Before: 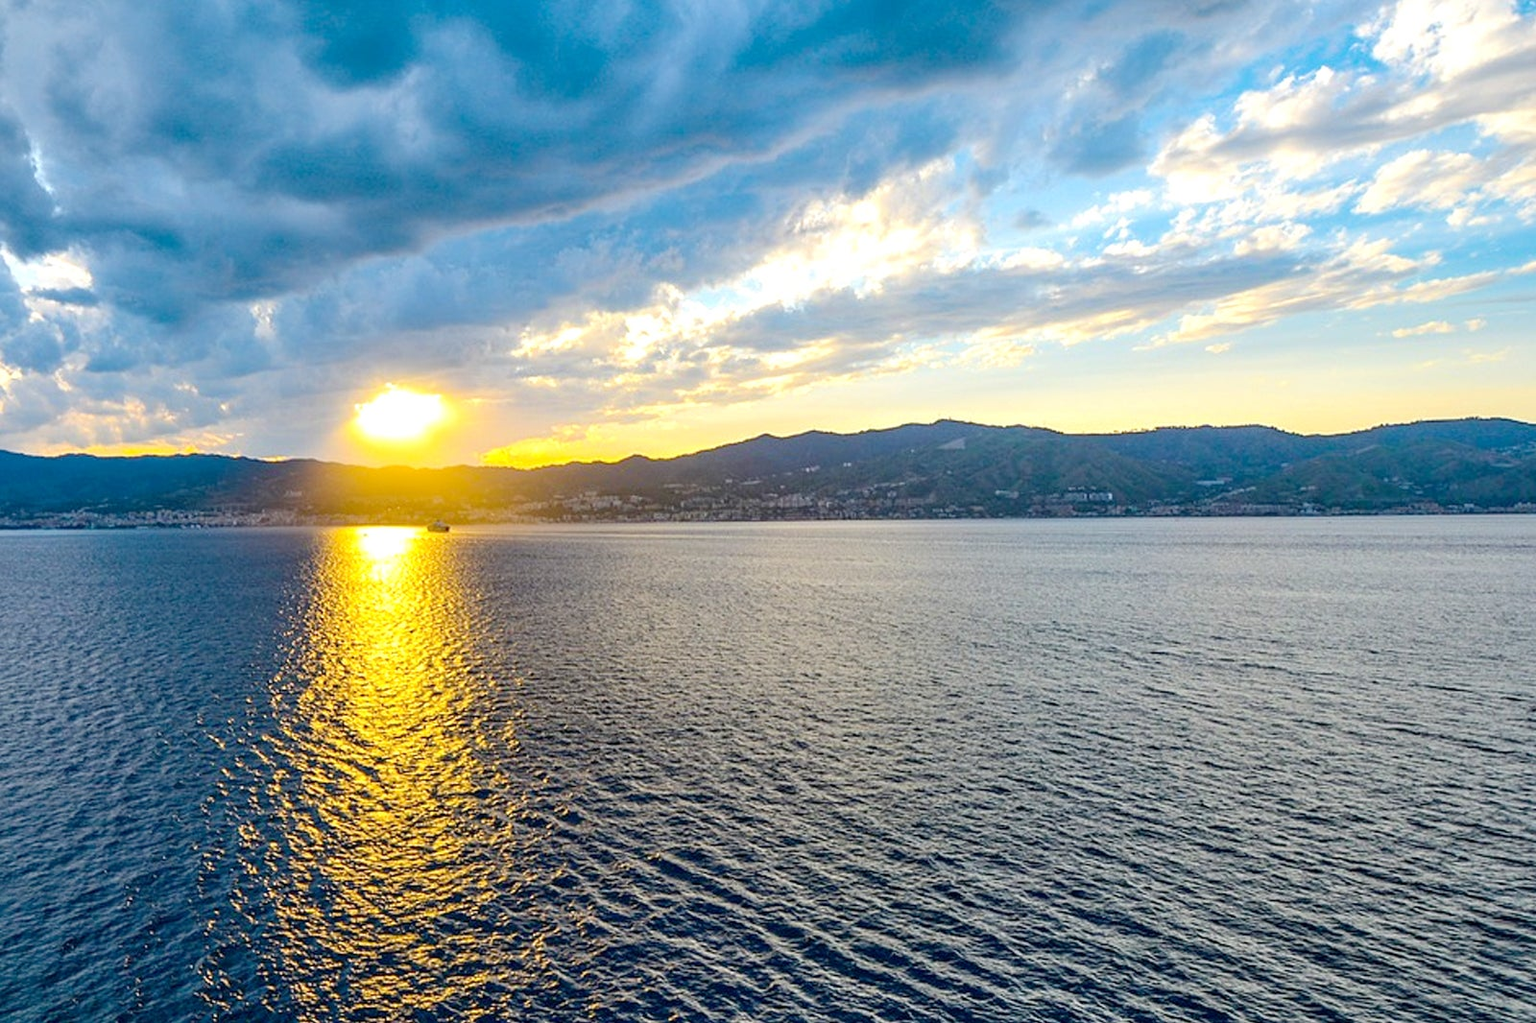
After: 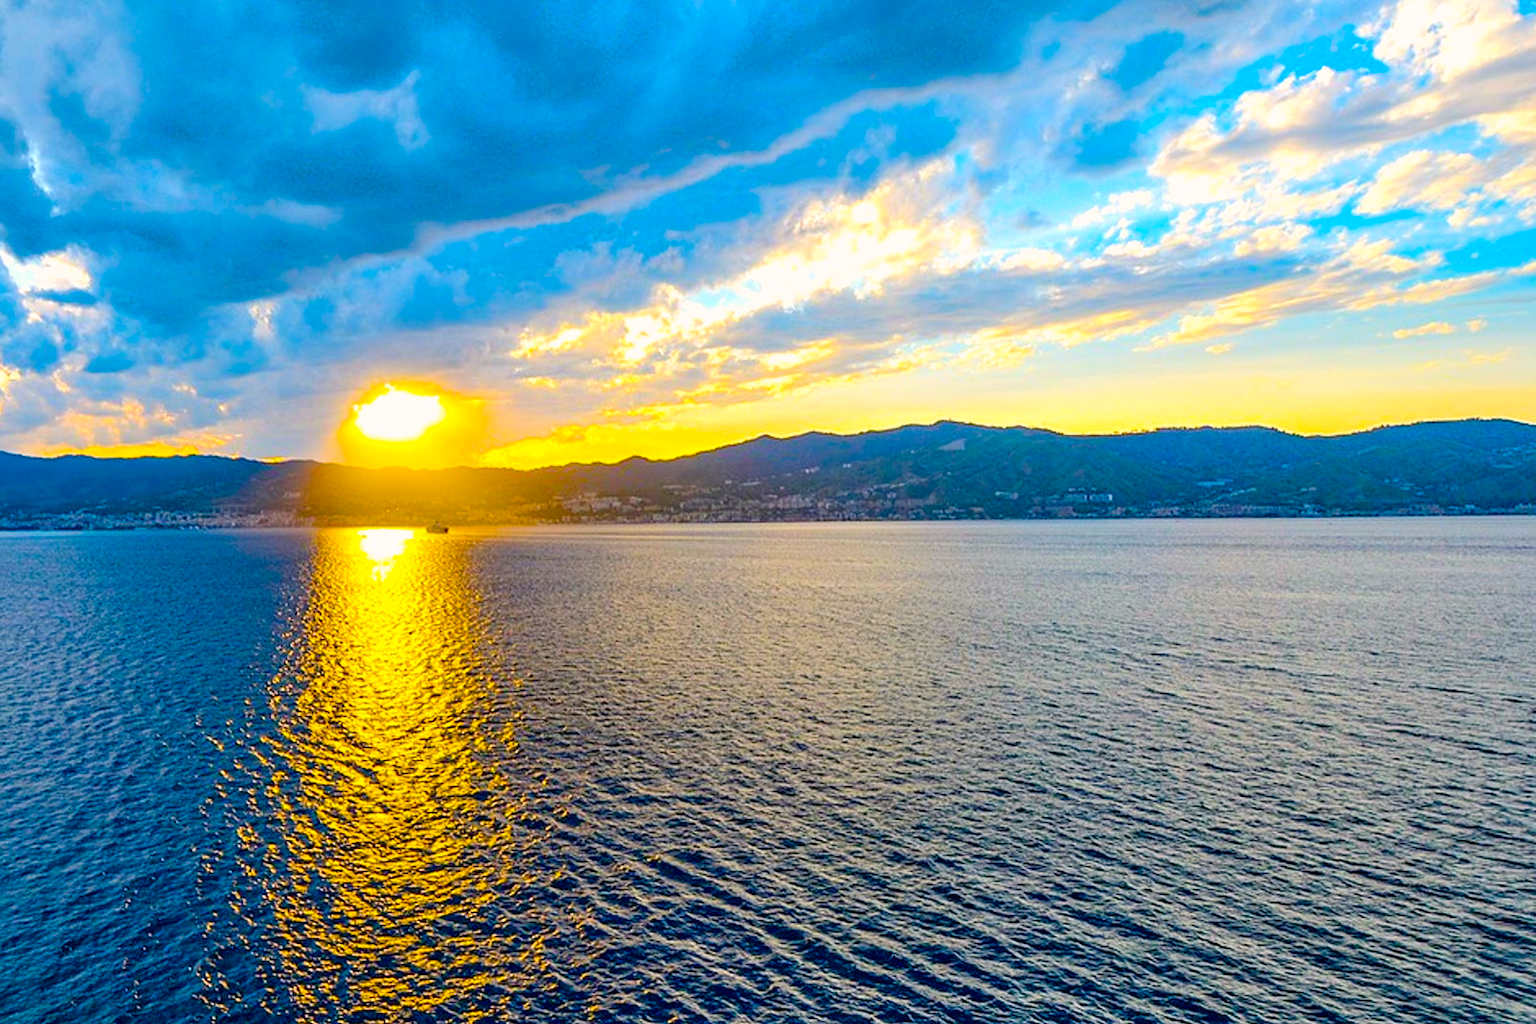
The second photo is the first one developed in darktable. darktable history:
color balance rgb: power › hue 75.01°, highlights gain › chroma 1.373%, highlights gain › hue 50.64°, linear chroma grading › global chroma 39.98%, perceptual saturation grading › global saturation 30.808%, global vibrance 20%
crop and rotate: left 0.163%, bottom 0.003%
